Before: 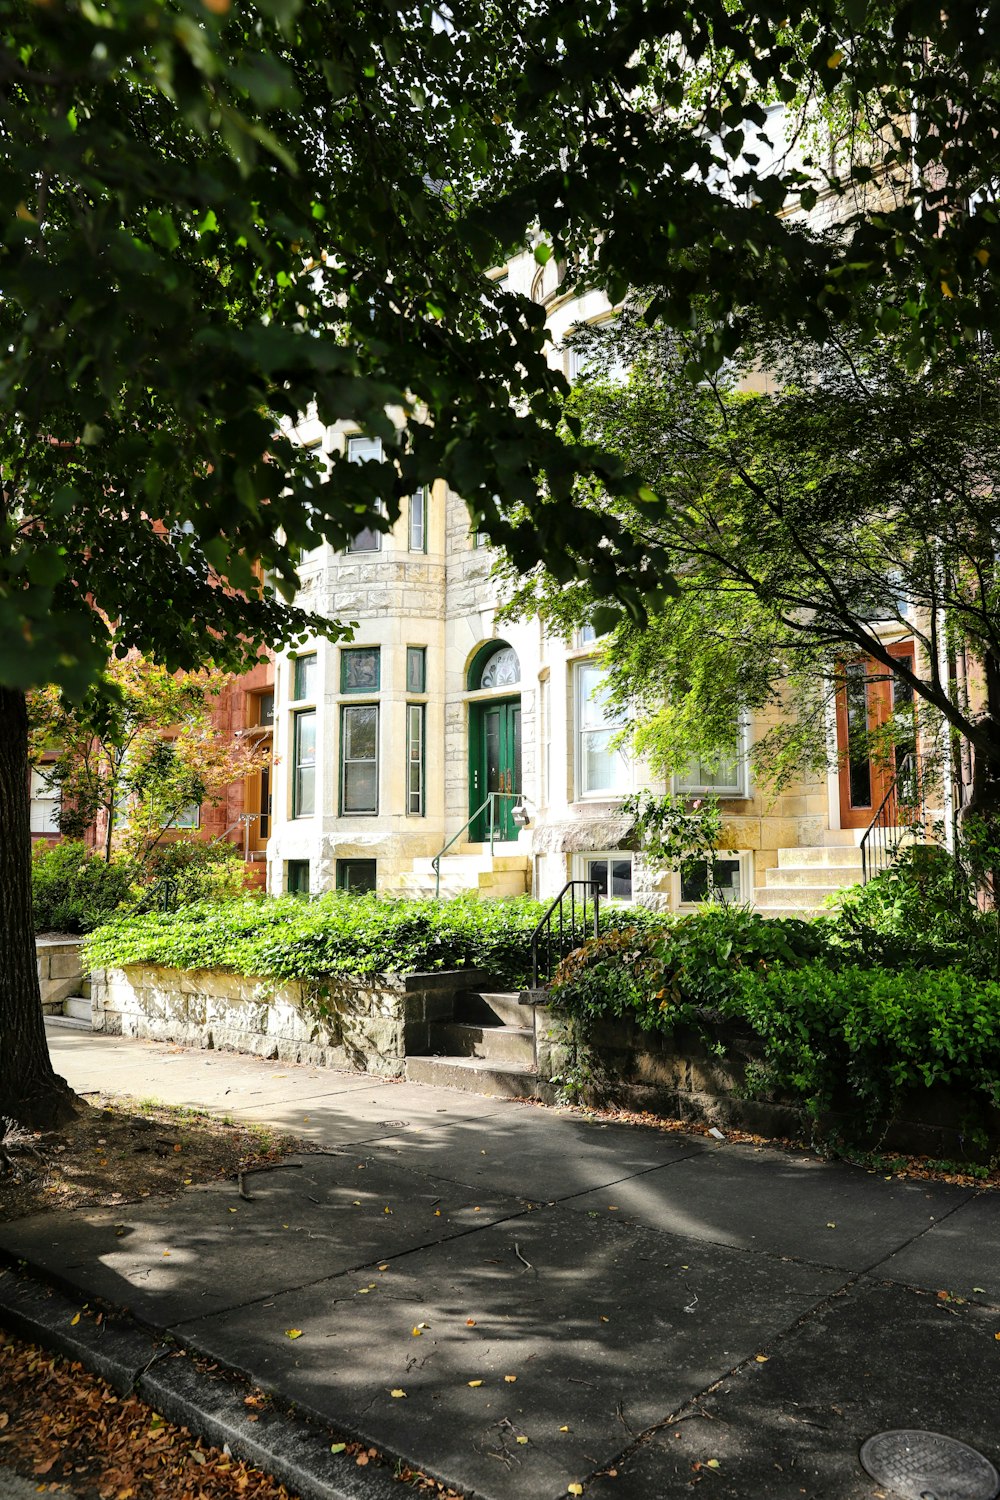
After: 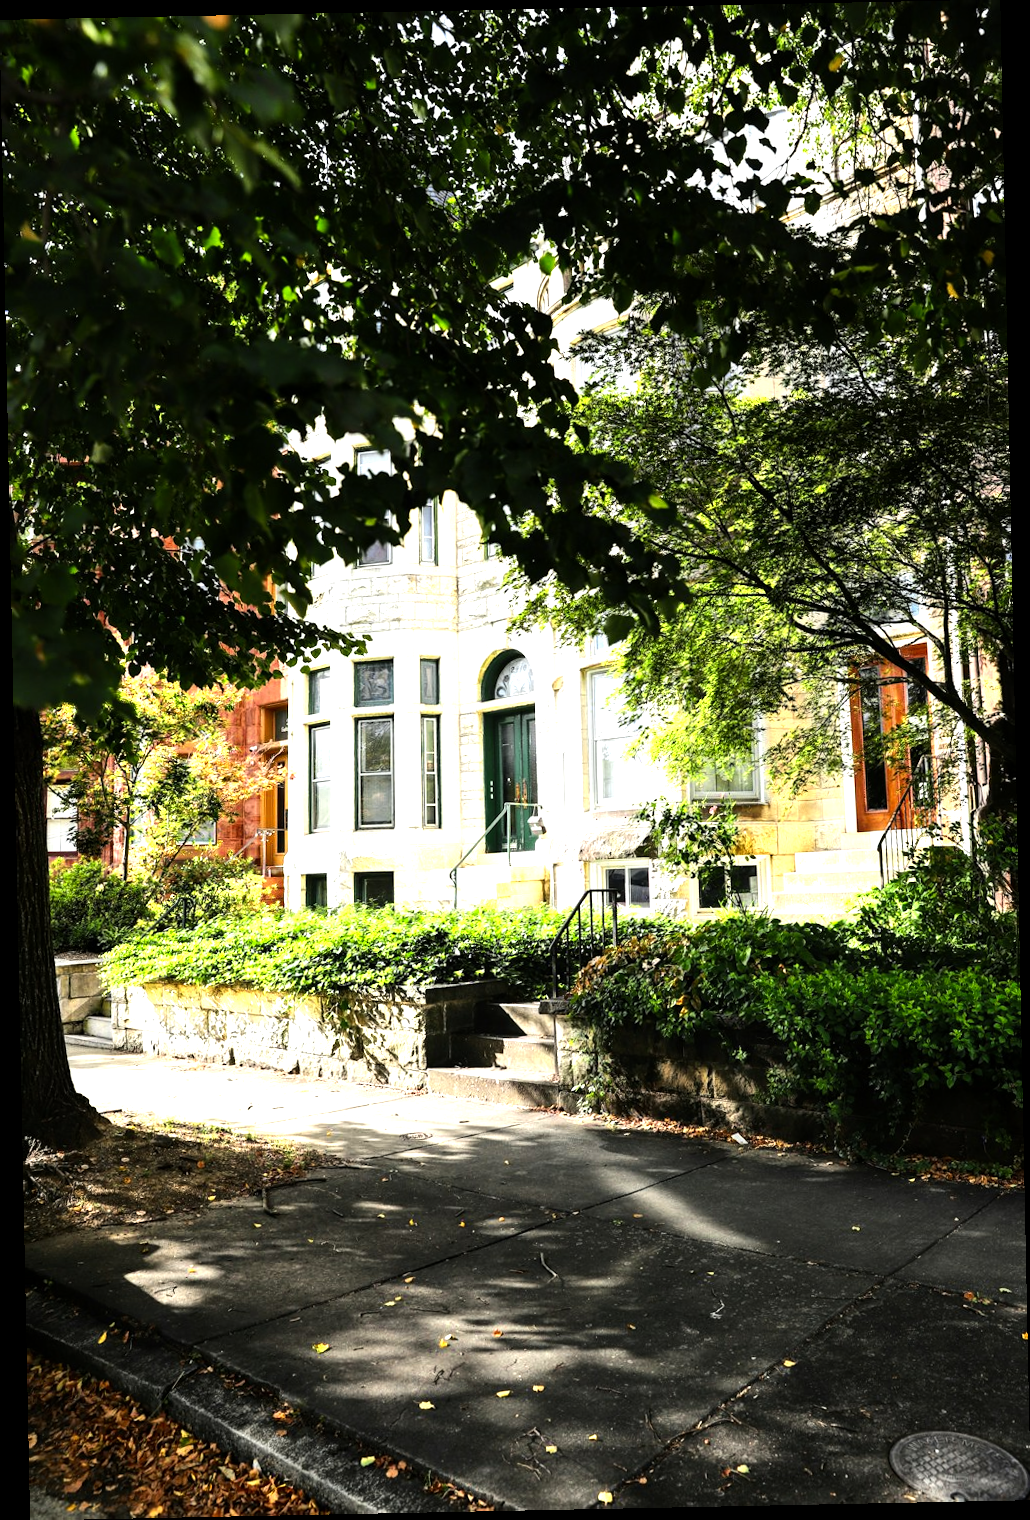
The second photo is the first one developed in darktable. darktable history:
tone equalizer: -8 EV -0.75 EV, -7 EV -0.7 EV, -6 EV -0.6 EV, -5 EV -0.4 EV, -3 EV 0.4 EV, -2 EV 0.6 EV, -1 EV 0.7 EV, +0 EV 0.75 EV, edges refinement/feathering 500, mask exposure compensation -1.57 EV, preserve details no
rotate and perspective: rotation -1.17°, automatic cropping off
color zones: curves: ch0 [(0.004, 0.305) (0.261, 0.623) (0.389, 0.399) (0.708, 0.571) (0.947, 0.34)]; ch1 [(0.025, 0.645) (0.229, 0.584) (0.326, 0.551) (0.484, 0.262) (0.757, 0.643)]
